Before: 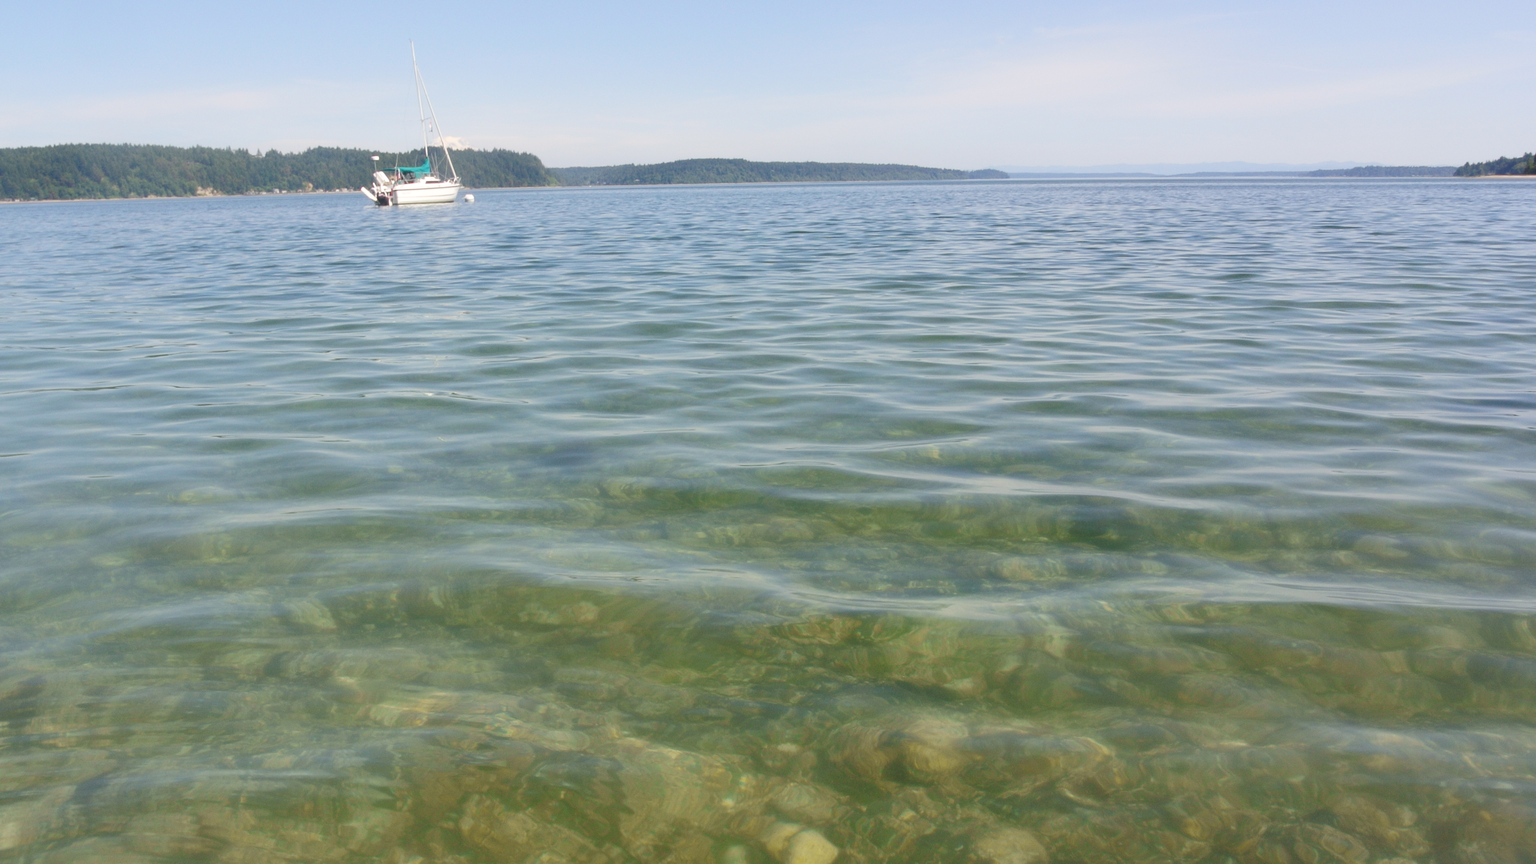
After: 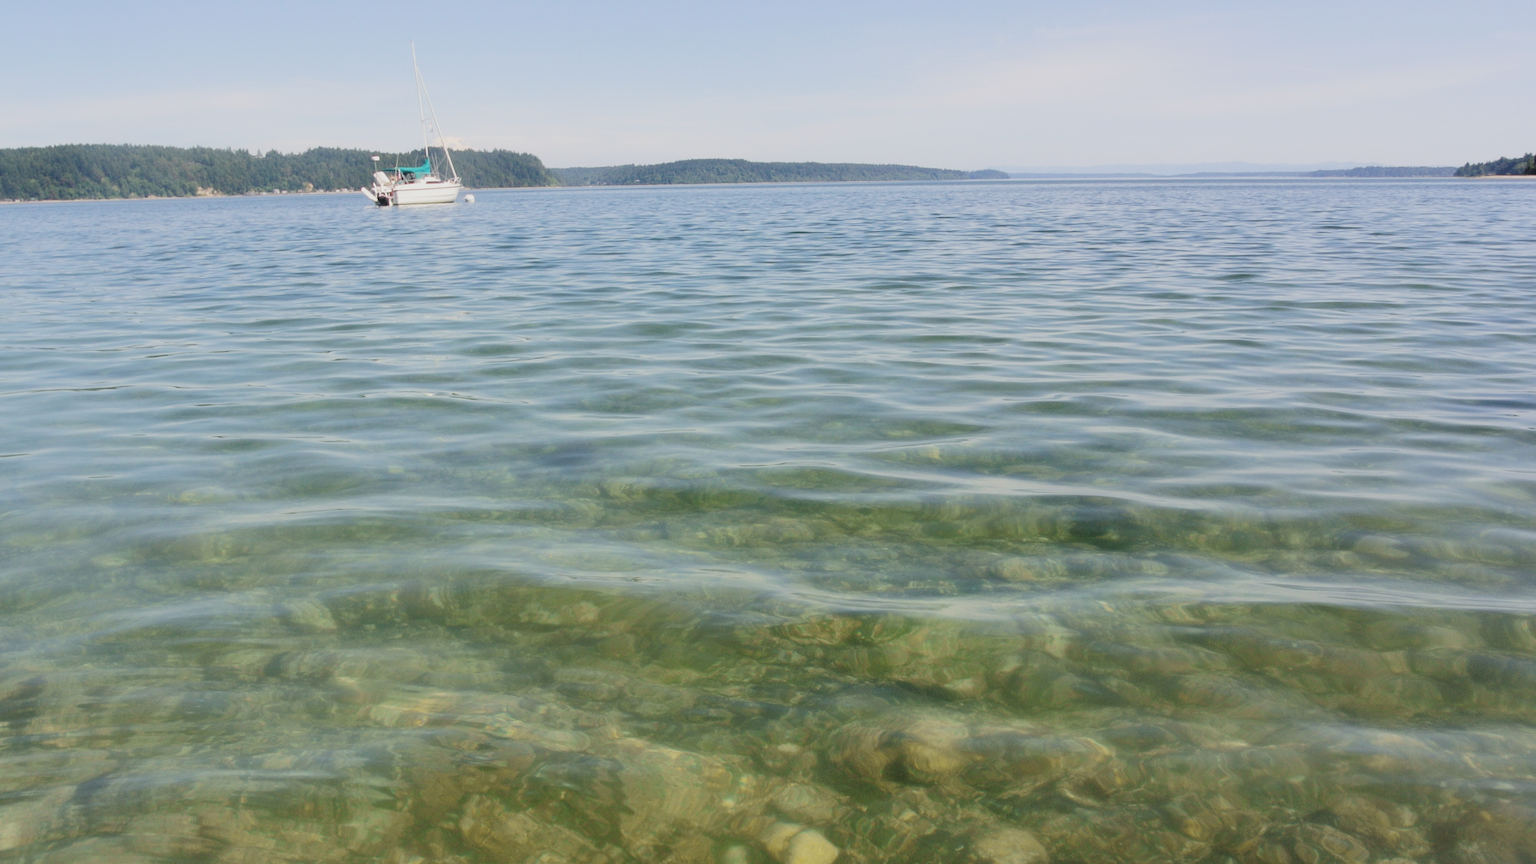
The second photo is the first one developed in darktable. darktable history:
filmic rgb: black relative exposure -5 EV, hardness 2.88, contrast 1.3
white balance: emerald 1
